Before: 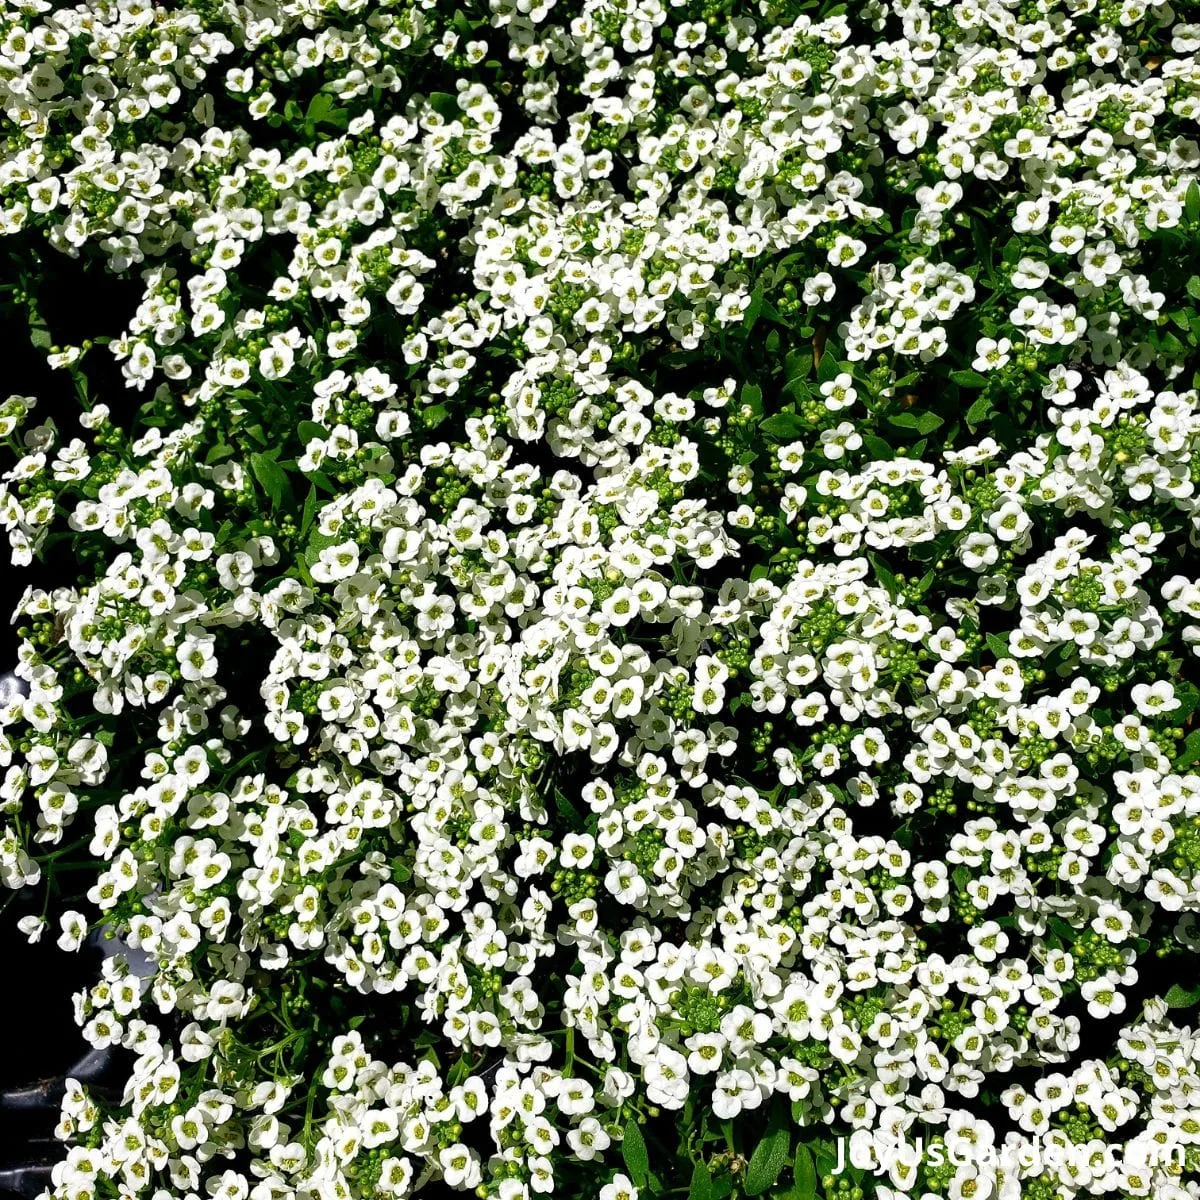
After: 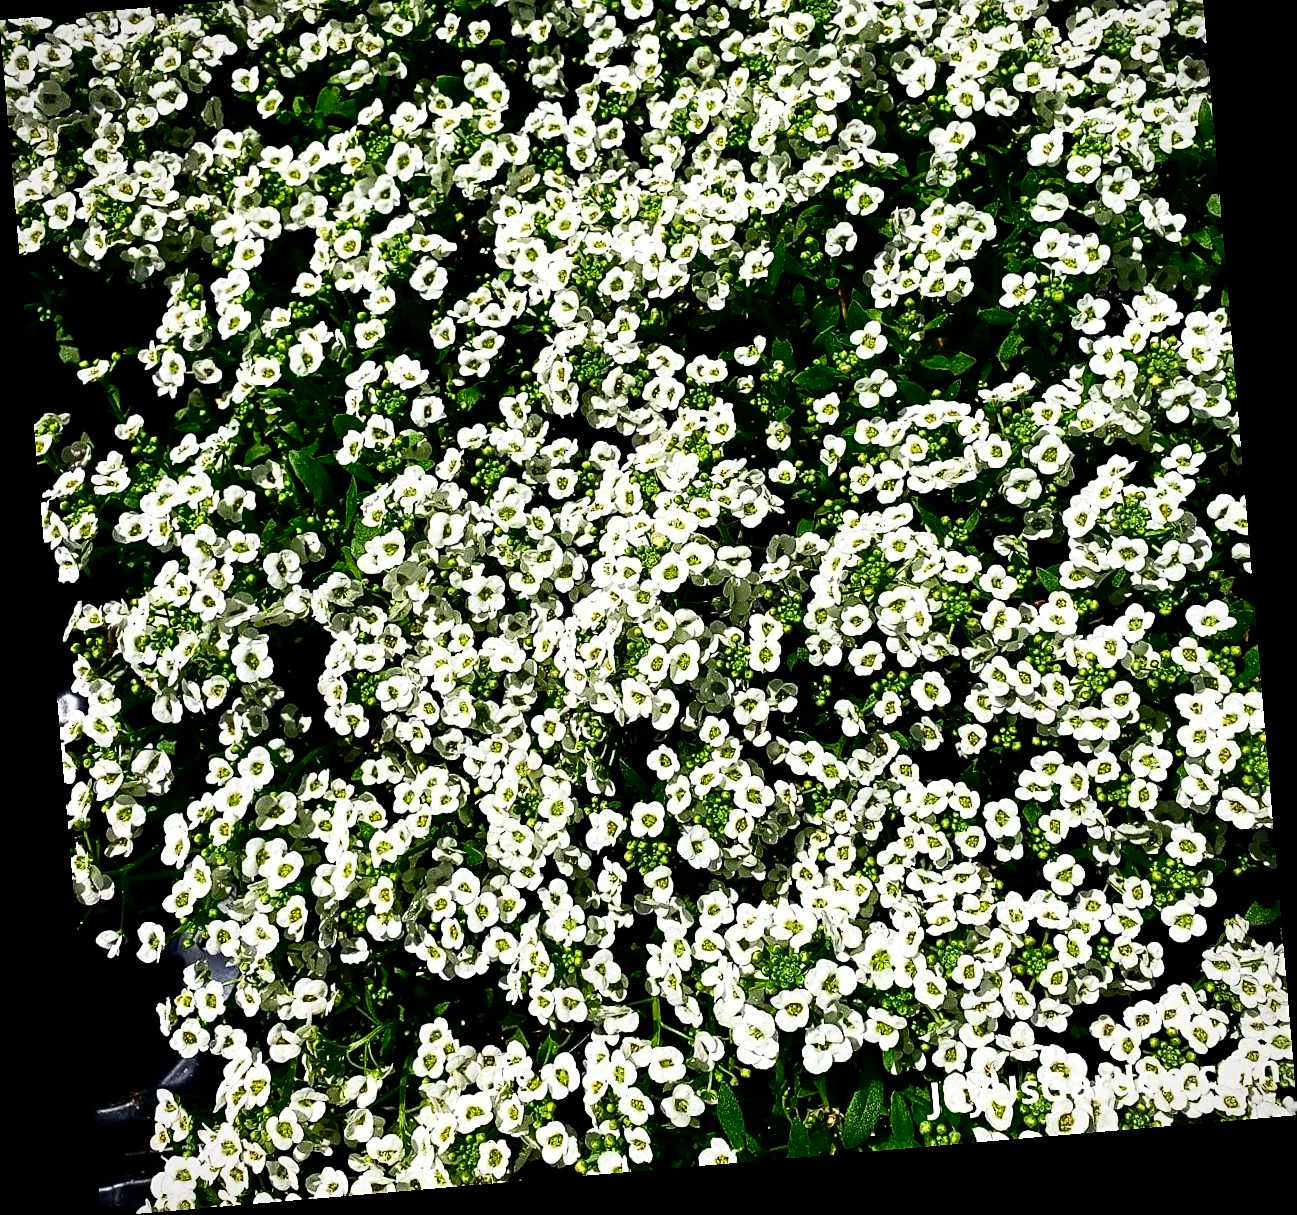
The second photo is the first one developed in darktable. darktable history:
rotate and perspective: rotation -4.86°, automatic cropping off
crop and rotate: top 6.25%
sharpen: on, module defaults
white balance: emerald 1
contrast brightness saturation: contrast 0.32, brightness -0.08, saturation 0.17
vignetting: fall-off start 100%, fall-off radius 64.94%, automatic ratio true, unbound false
